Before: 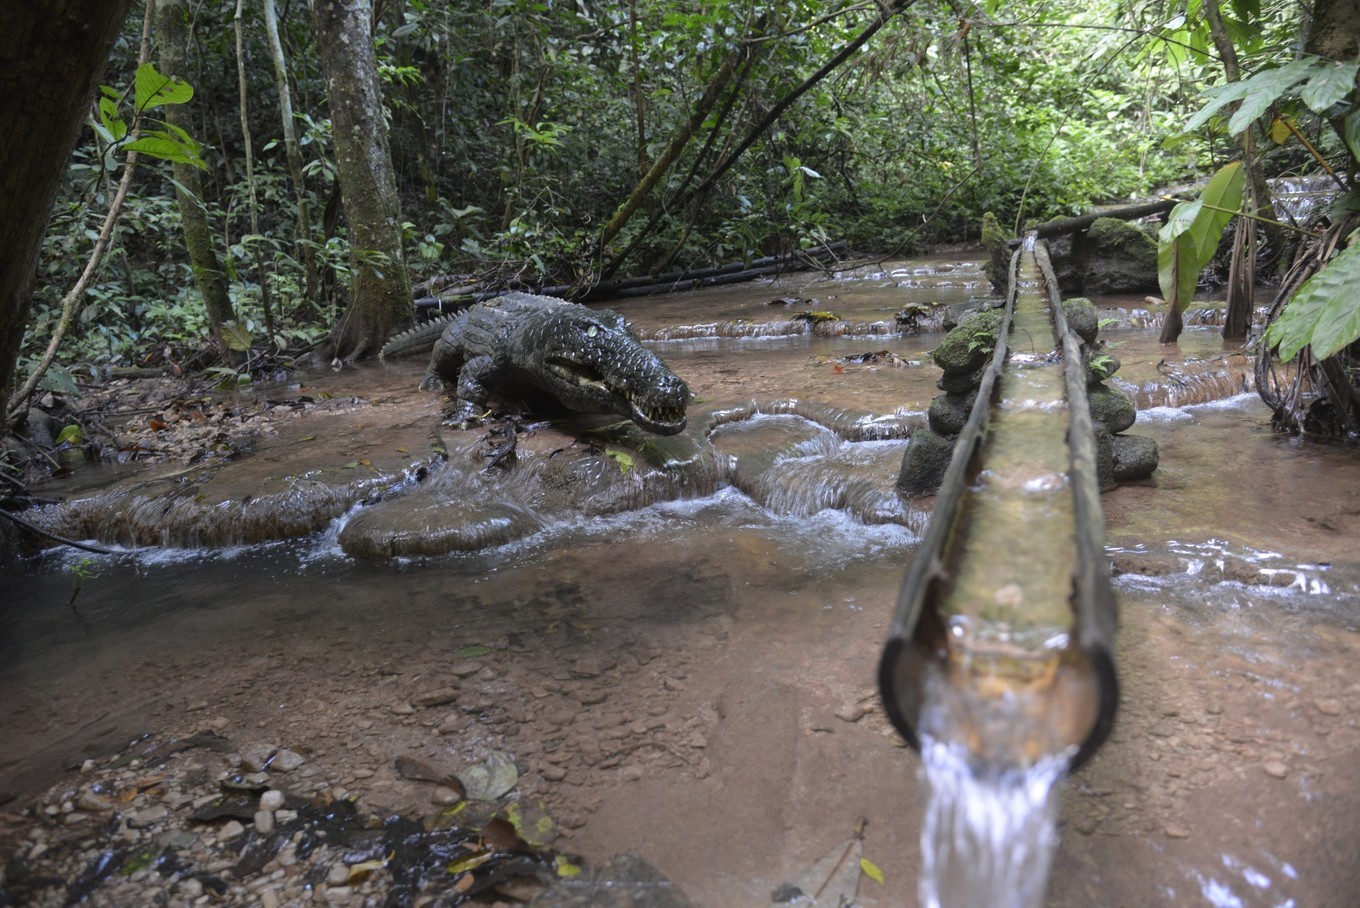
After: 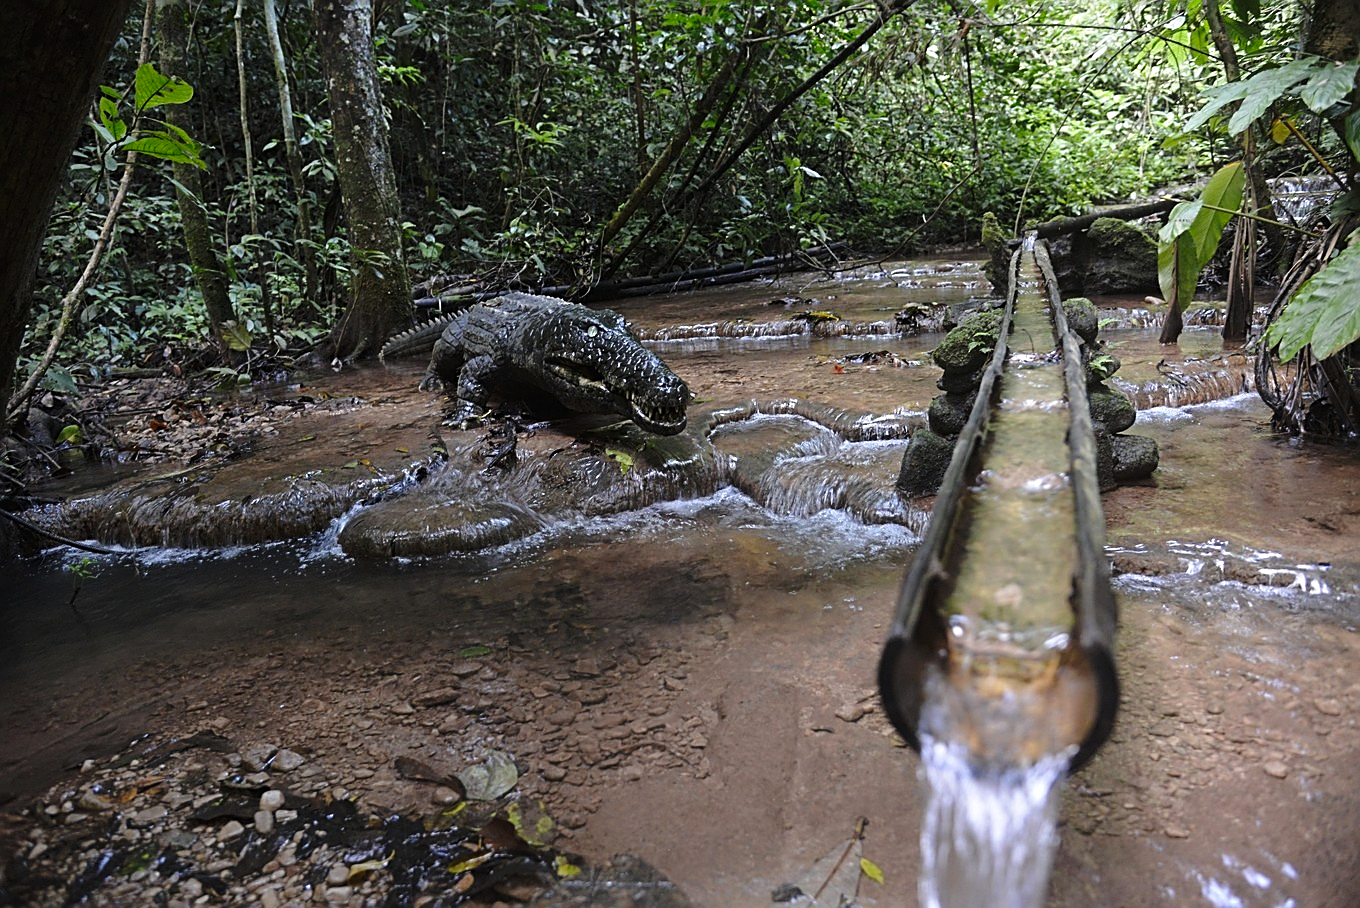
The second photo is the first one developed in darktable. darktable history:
base curve: curves: ch0 [(0, 0) (0.073, 0.04) (0.157, 0.139) (0.492, 0.492) (0.758, 0.758) (1, 1)], preserve colors none
sharpen: amount 0.913
